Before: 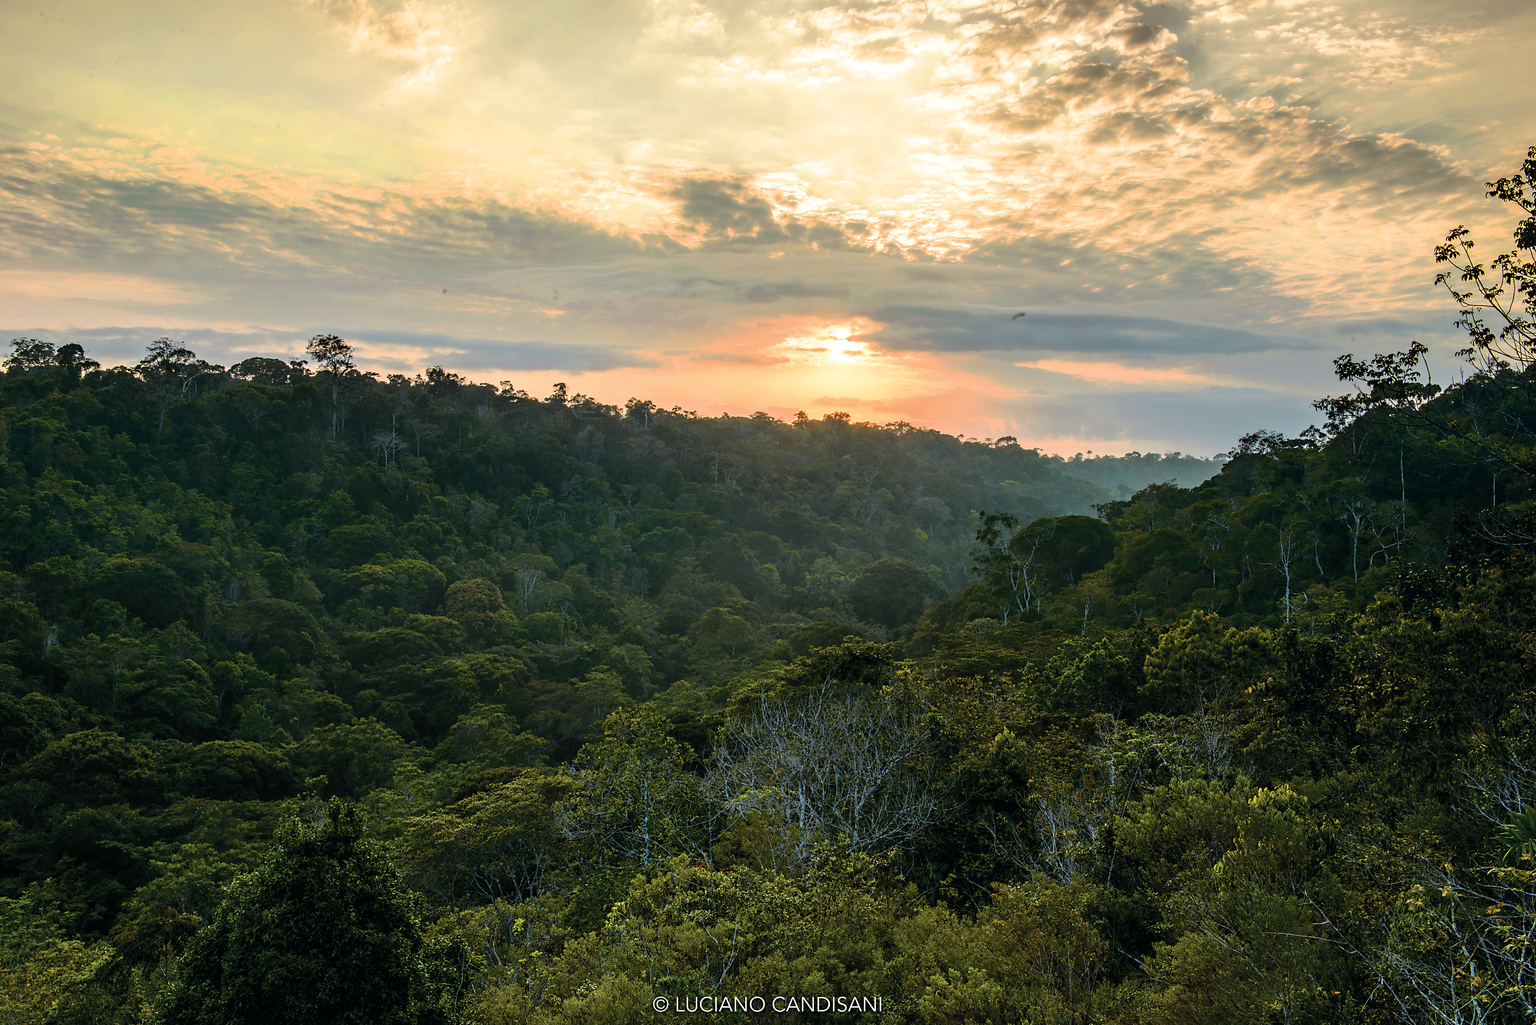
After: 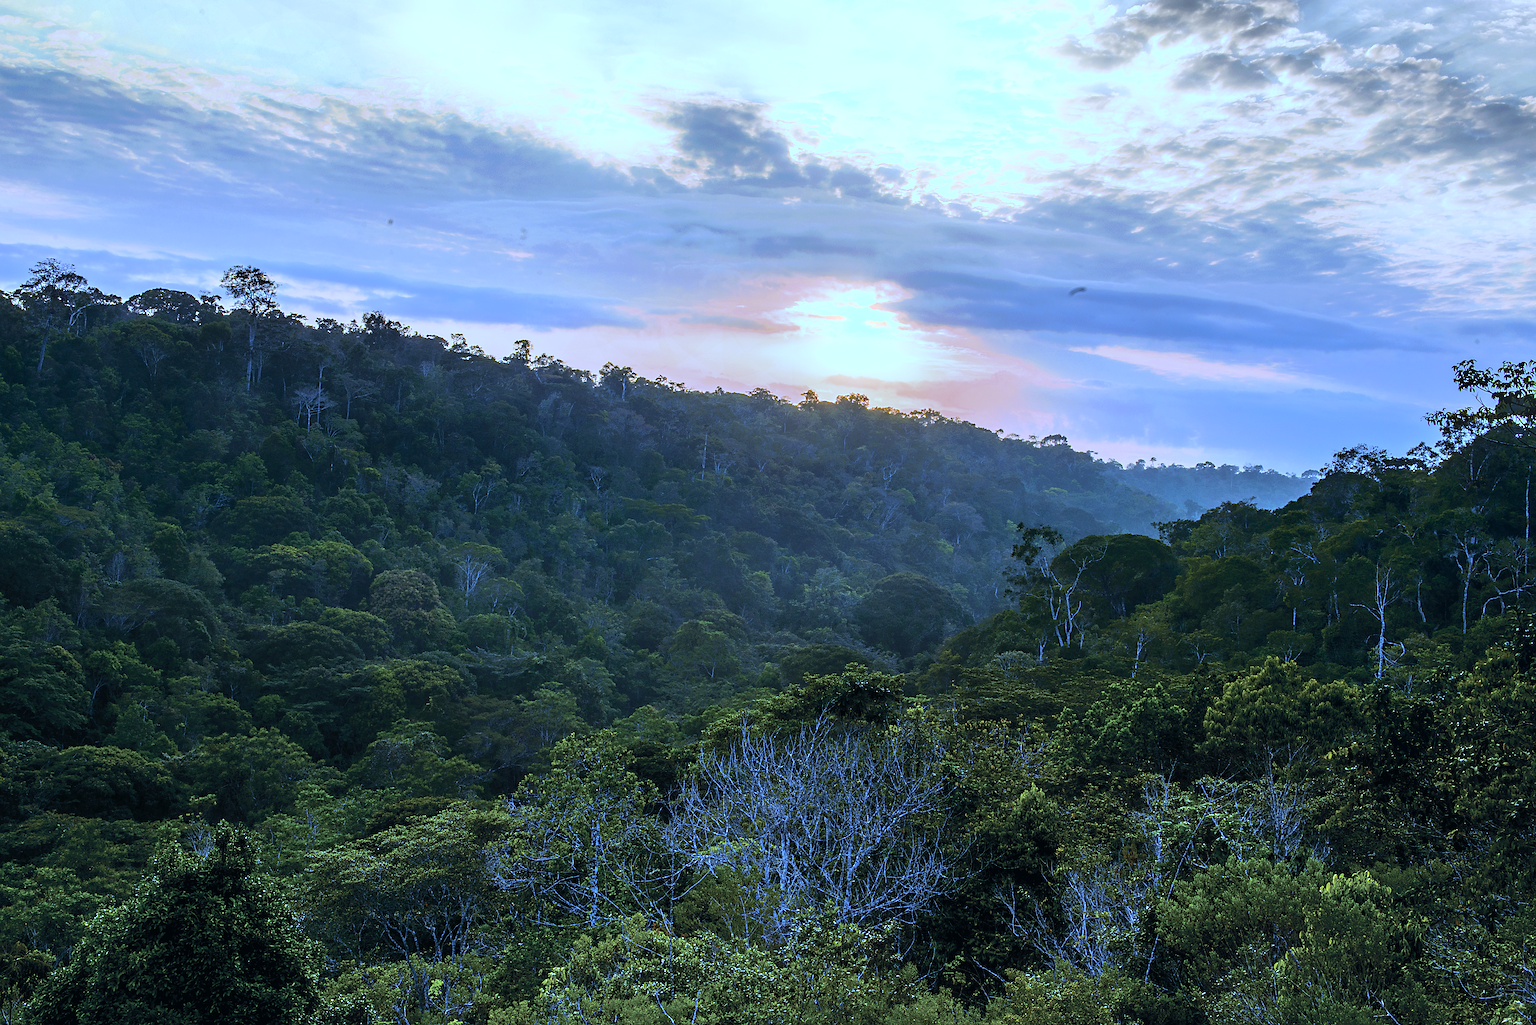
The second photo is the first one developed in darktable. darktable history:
sharpen: amount 0.575
bloom: size 13.65%, threshold 98.39%, strength 4.82%
exposure: exposure 0.207 EV, compensate highlight preservation false
white balance: red 0.766, blue 1.537
crop and rotate: angle -3.27°, left 5.211%, top 5.211%, right 4.607%, bottom 4.607%
